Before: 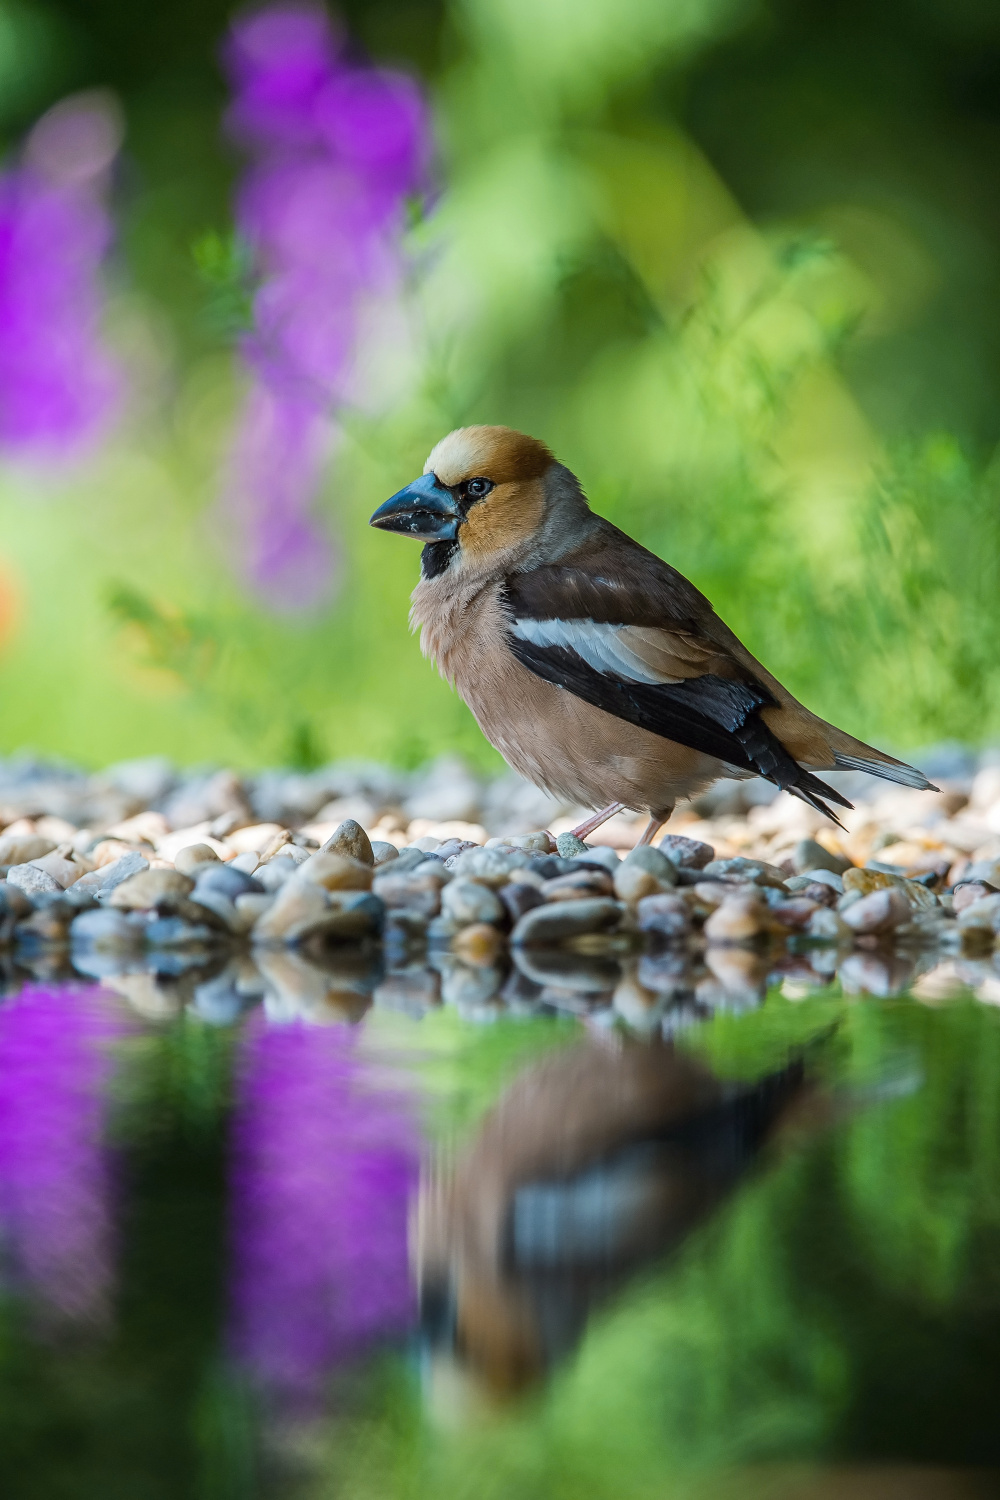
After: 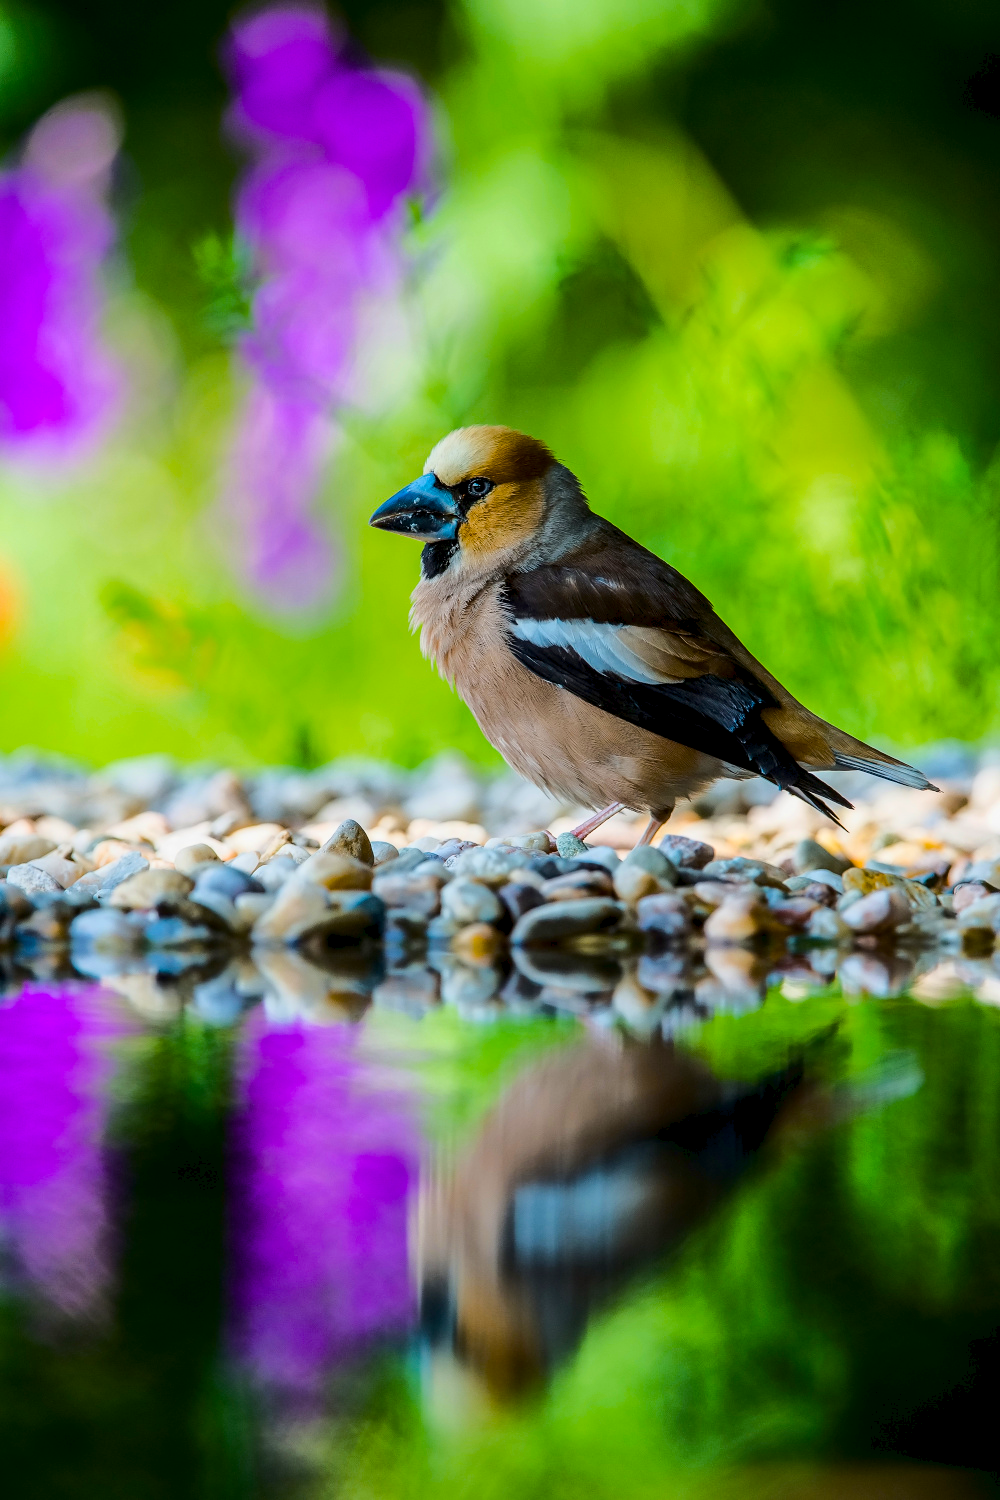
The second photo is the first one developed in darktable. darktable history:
tone curve: curves: ch0 [(0.003, 0.015) (0.104, 0.07) (0.239, 0.201) (0.327, 0.317) (0.401, 0.443) (0.495, 0.55) (0.65, 0.68) (0.832, 0.858) (1, 0.977)]; ch1 [(0, 0) (0.161, 0.092) (0.35, 0.33) (0.379, 0.401) (0.447, 0.476) (0.495, 0.499) (0.515, 0.518) (0.55, 0.557) (0.621, 0.615) (0.718, 0.734) (1, 1)]; ch2 [(0, 0) (0.359, 0.372) (0.437, 0.437) (0.502, 0.501) (0.534, 0.537) (0.599, 0.586) (1, 1)]
color balance rgb: global offset › luminance -0.872%, linear chroma grading › global chroma 9.499%, perceptual saturation grading › global saturation 30.314%
